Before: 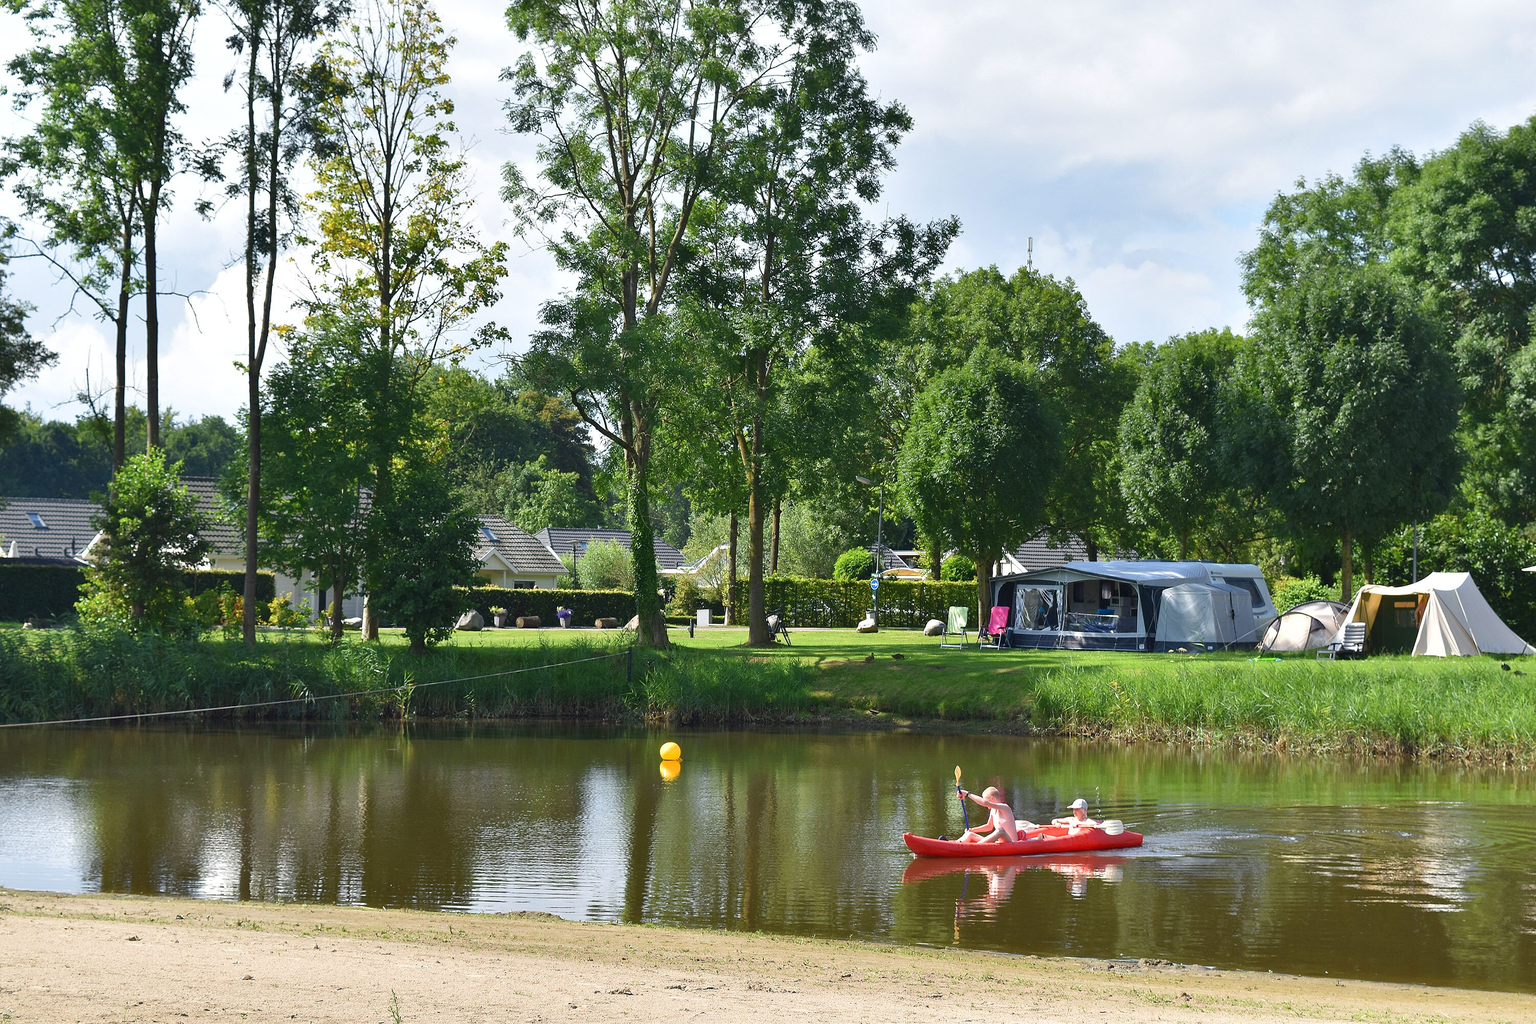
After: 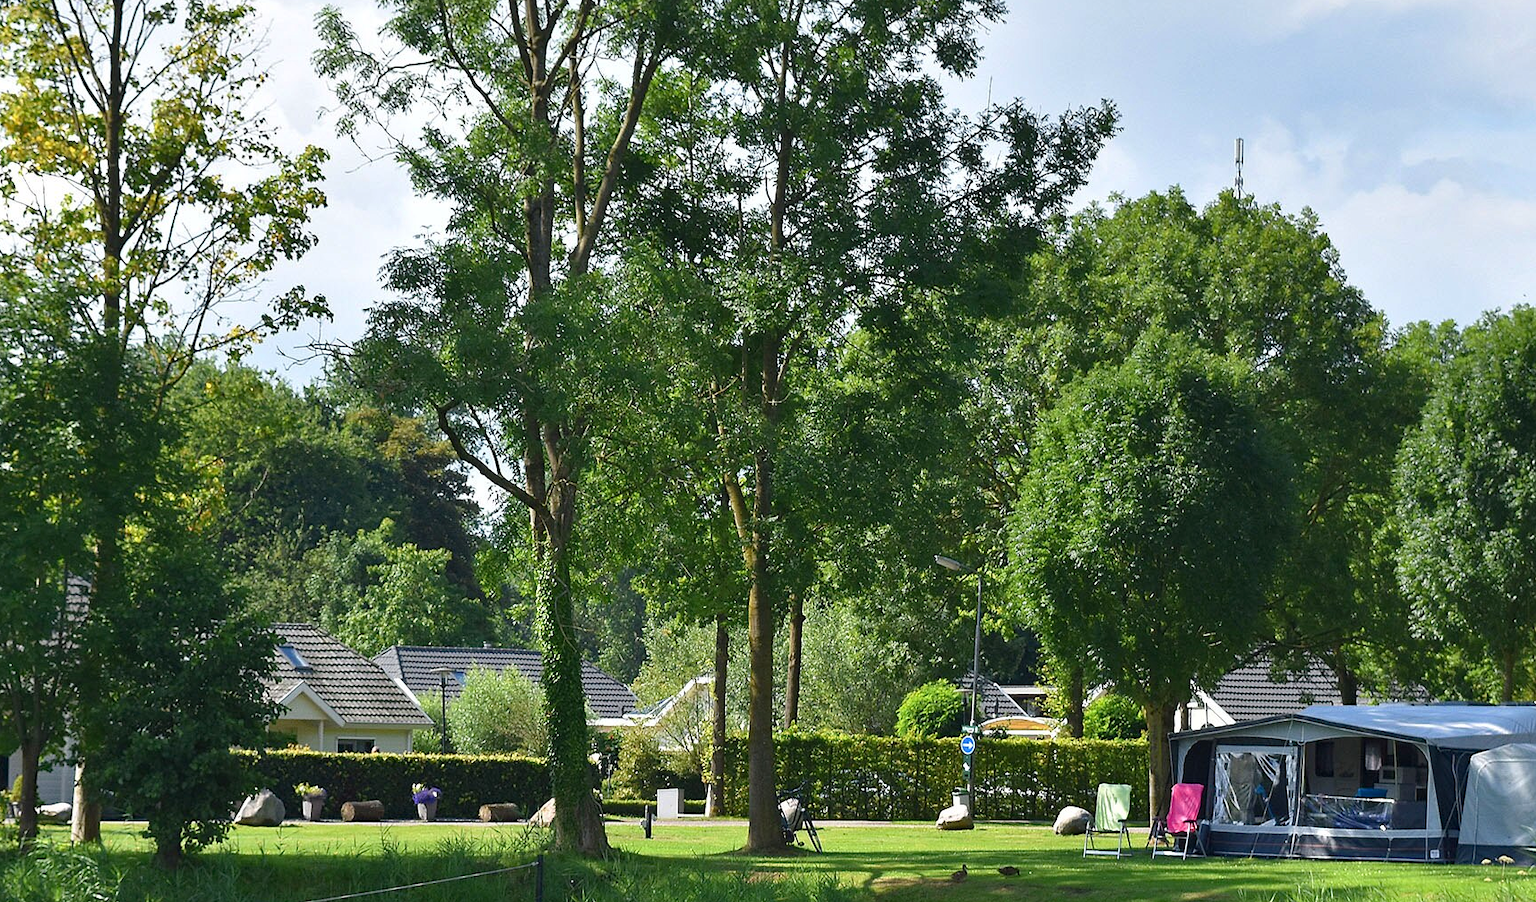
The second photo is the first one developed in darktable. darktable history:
haze removal: compatibility mode true, adaptive false
crop: left 20.932%, top 15.471%, right 21.848%, bottom 34.081%
